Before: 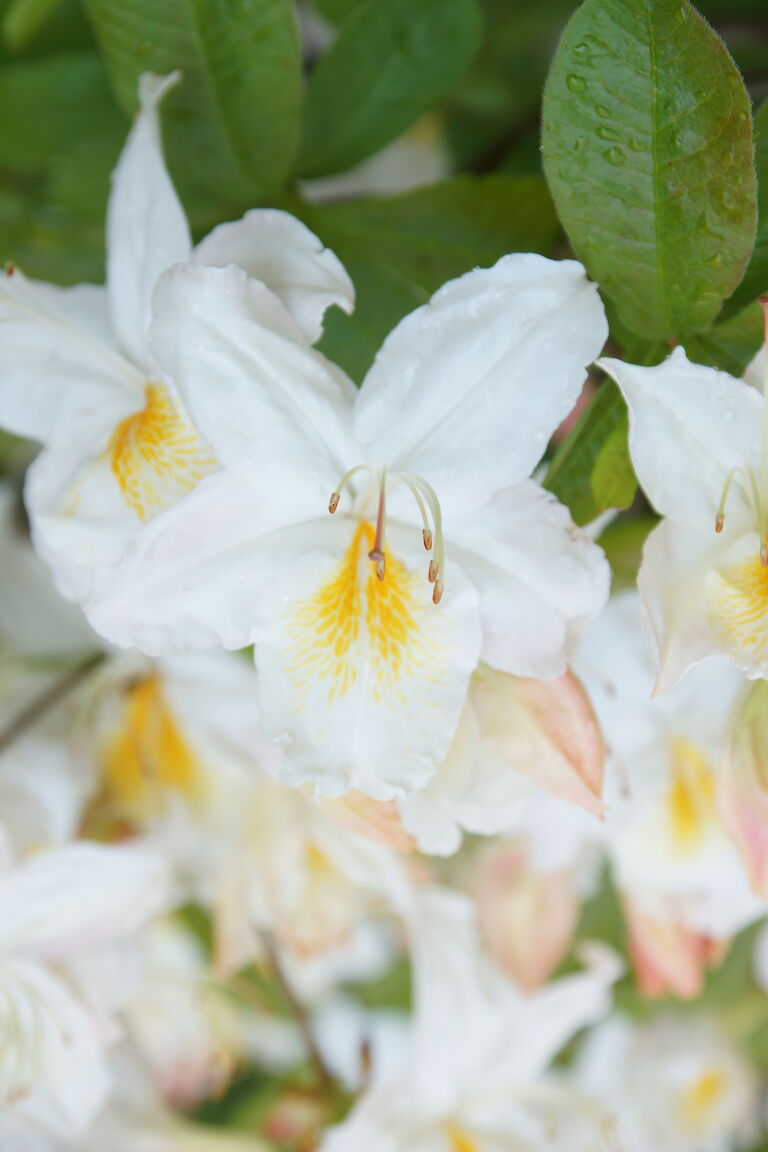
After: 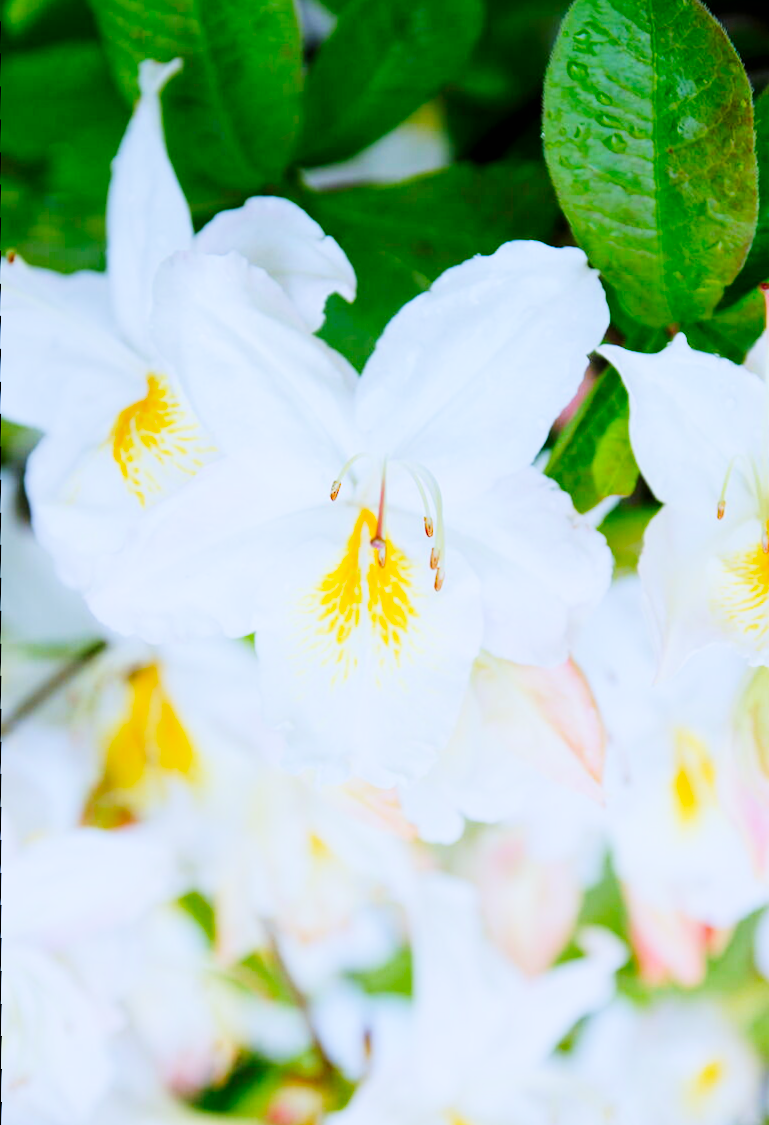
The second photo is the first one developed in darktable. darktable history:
crop and rotate: angle -1.69°
white balance: red 0.948, green 1.02, blue 1.176
contrast brightness saturation: contrast 0.1, brightness 0.03, saturation 0.09
rotate and perspective: rotation -1.75°, automatic cropping off
filmic rgb: black relative exposure -8.79 EV, white relative exposure 4.98 EV, threshold 3 EV, target black luminance 0%, hardness 3.77, latitude 66.33%, contrast 0.822, shadows ↔ highlights balance 20%, color science v5 (2021), contrast in shadows safe, contrast in highlights safe, enable highlight reconstruction true
tone curve: curves: ch0 [(0, 0) (0.003, 0.002) (0.011, 0.002) (0.025, 0.002) (0.044, 0.002) (0.069, 0.002) (0.1, 0.003) (0.136, 0.008) (0.177, 0.03) (0.224, 0.058) (0.277, 0.139) (0.335, 0.233) (0.399, 0.363) (0.468, 0.506) (0.543, 0.649) (0.623, 0.781) (0.709, 0.88) (0.801, 0.956) (0.898, 0.994) (1, 1)], preserve colors none
